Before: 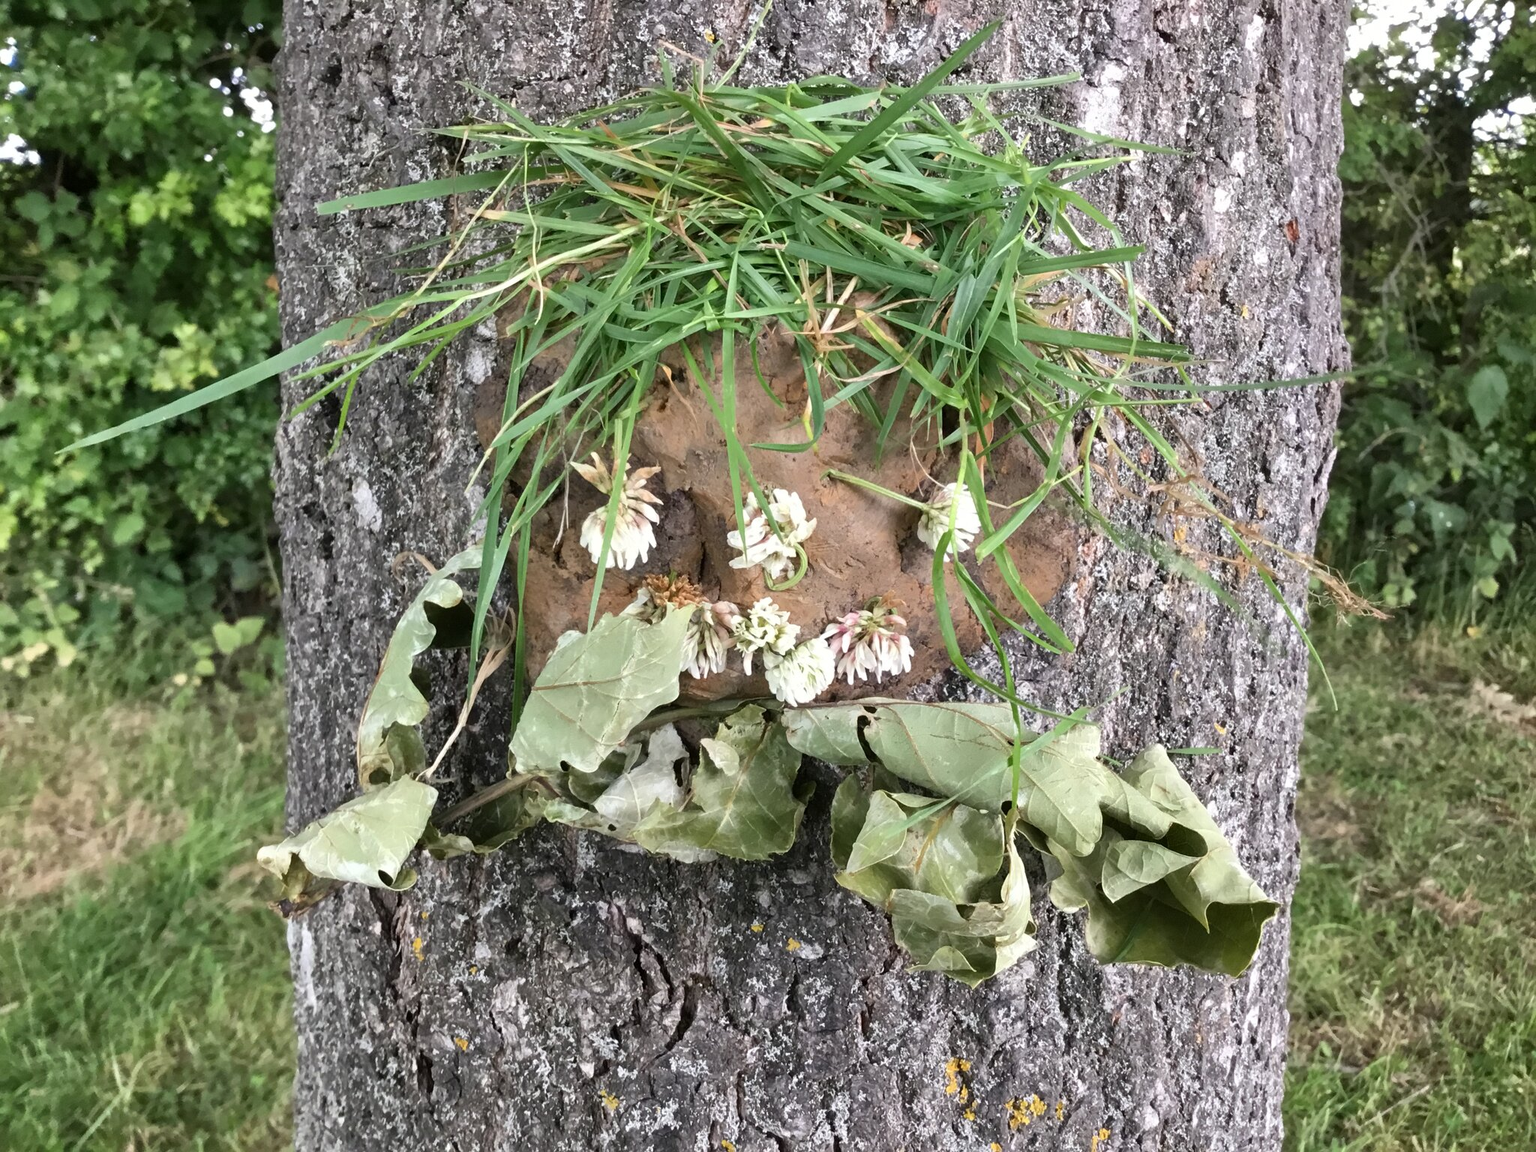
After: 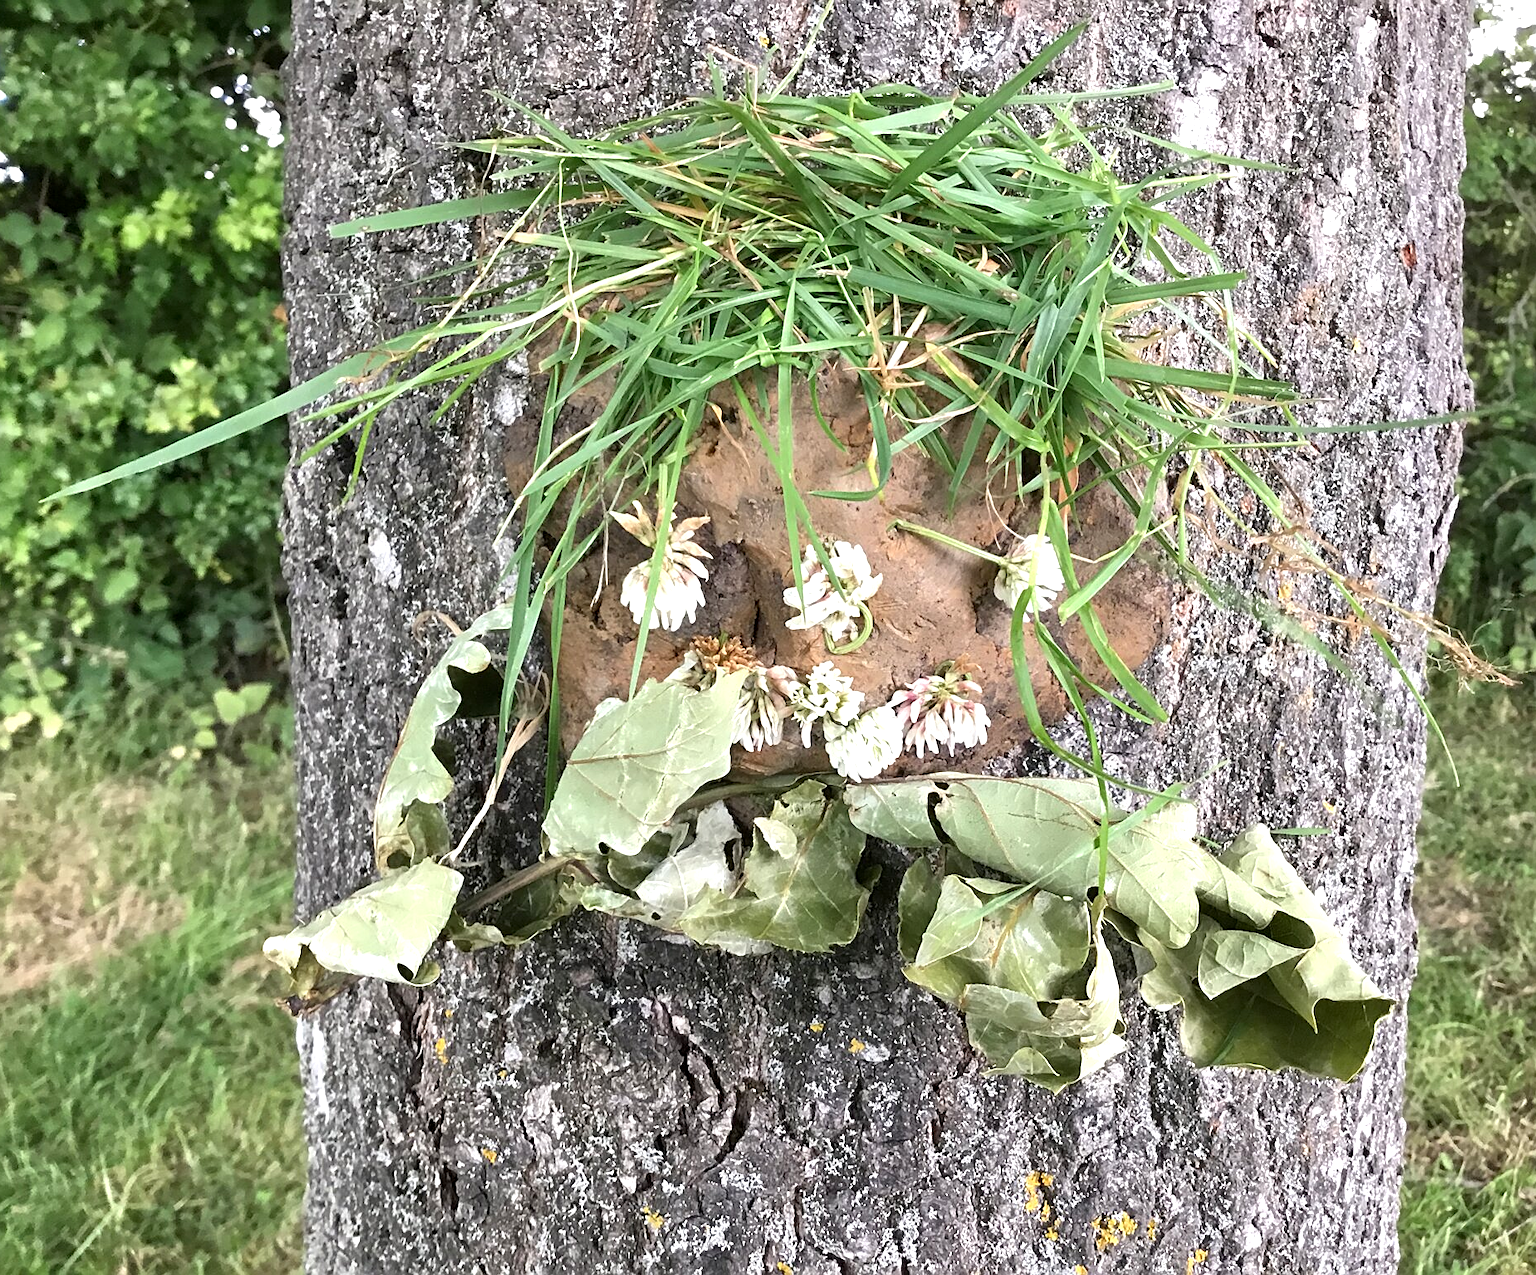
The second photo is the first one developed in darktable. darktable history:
crop and rotate: left 1.279%, right 8.349%
sharpen: on, module defaults
exposure: black level correction 0.001, exposure 0.499 EV, compensate highlight preservation false
